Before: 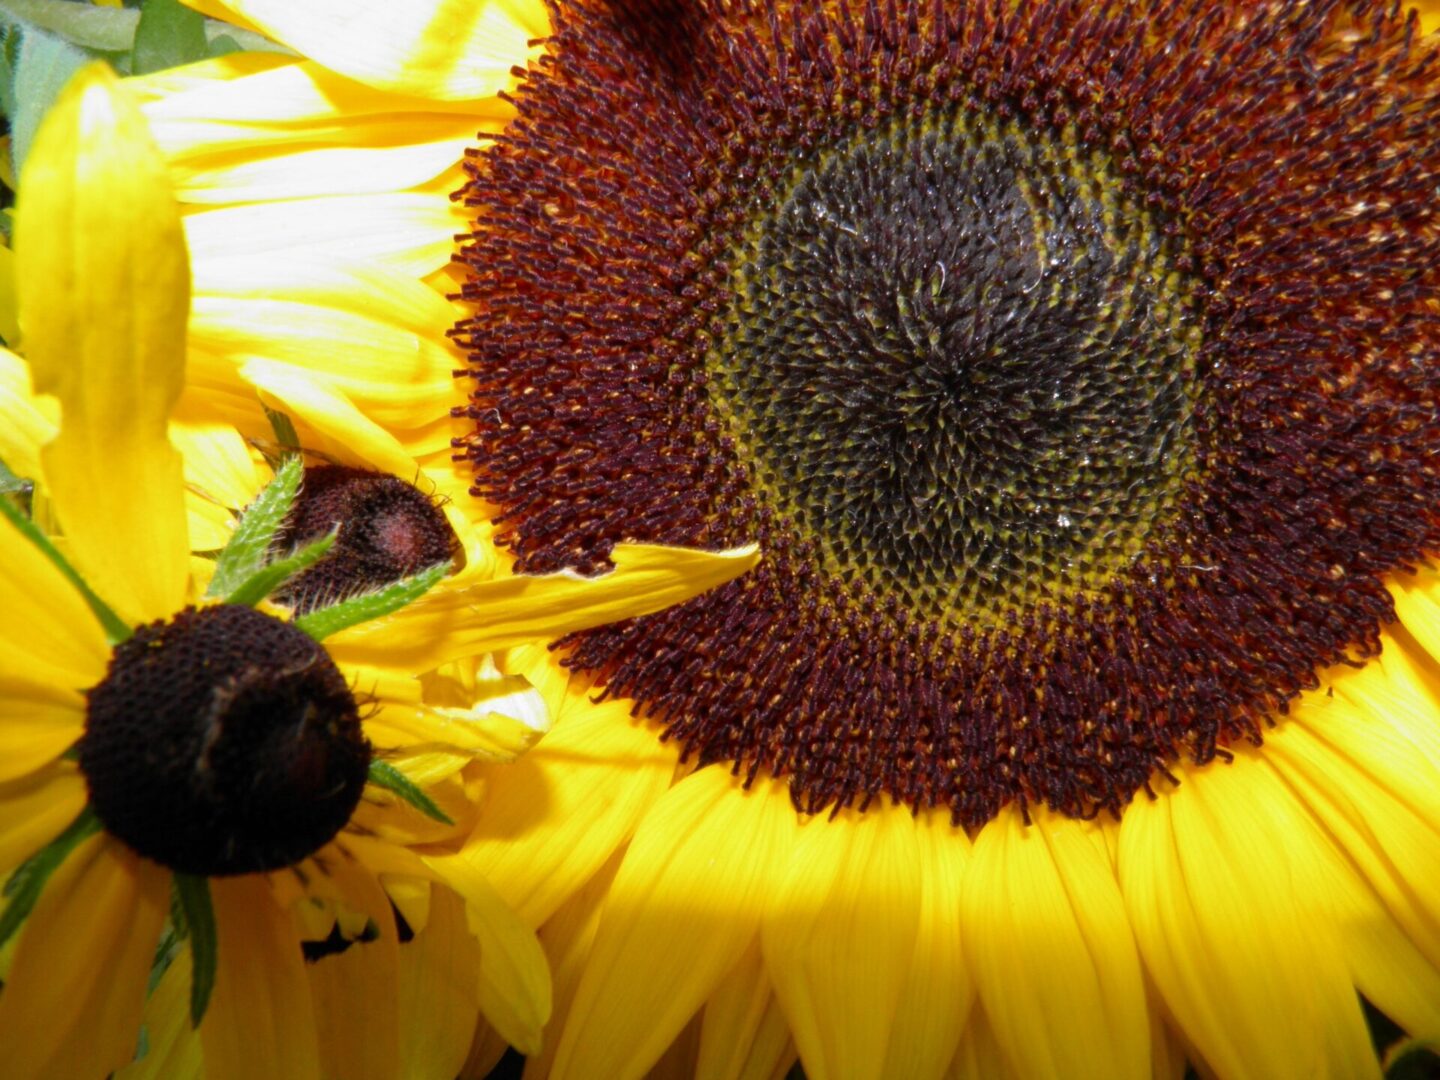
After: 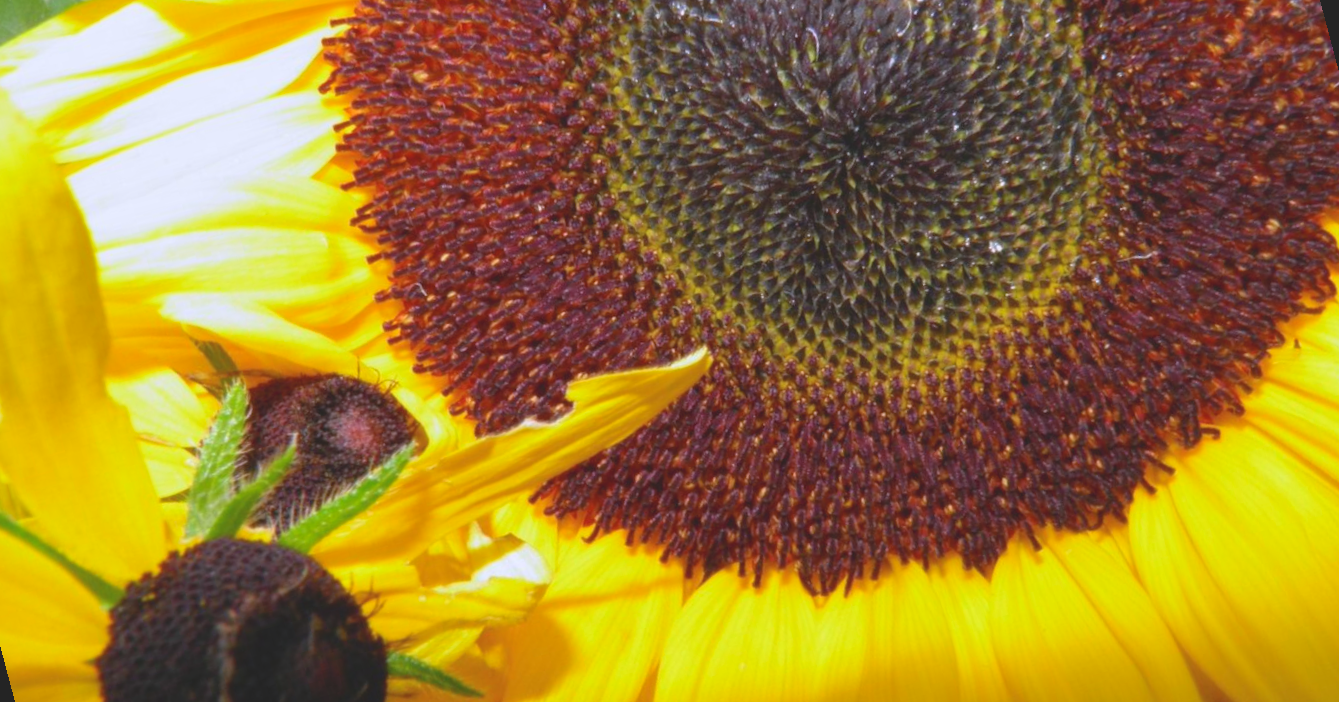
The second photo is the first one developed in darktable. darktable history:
color calibration: illuminant as shot in camera, x 0.358, y 0.373, temperature 4628.91 K
exposure: exposure 0.485 EV, compensate highlight preservation false
contrast brightness saturation: contrast -0.28
rotate and perspective: rotation -14.8°, crop left 0.1, crop right 0.903, crop top 0.25, crop bottom 0.748
